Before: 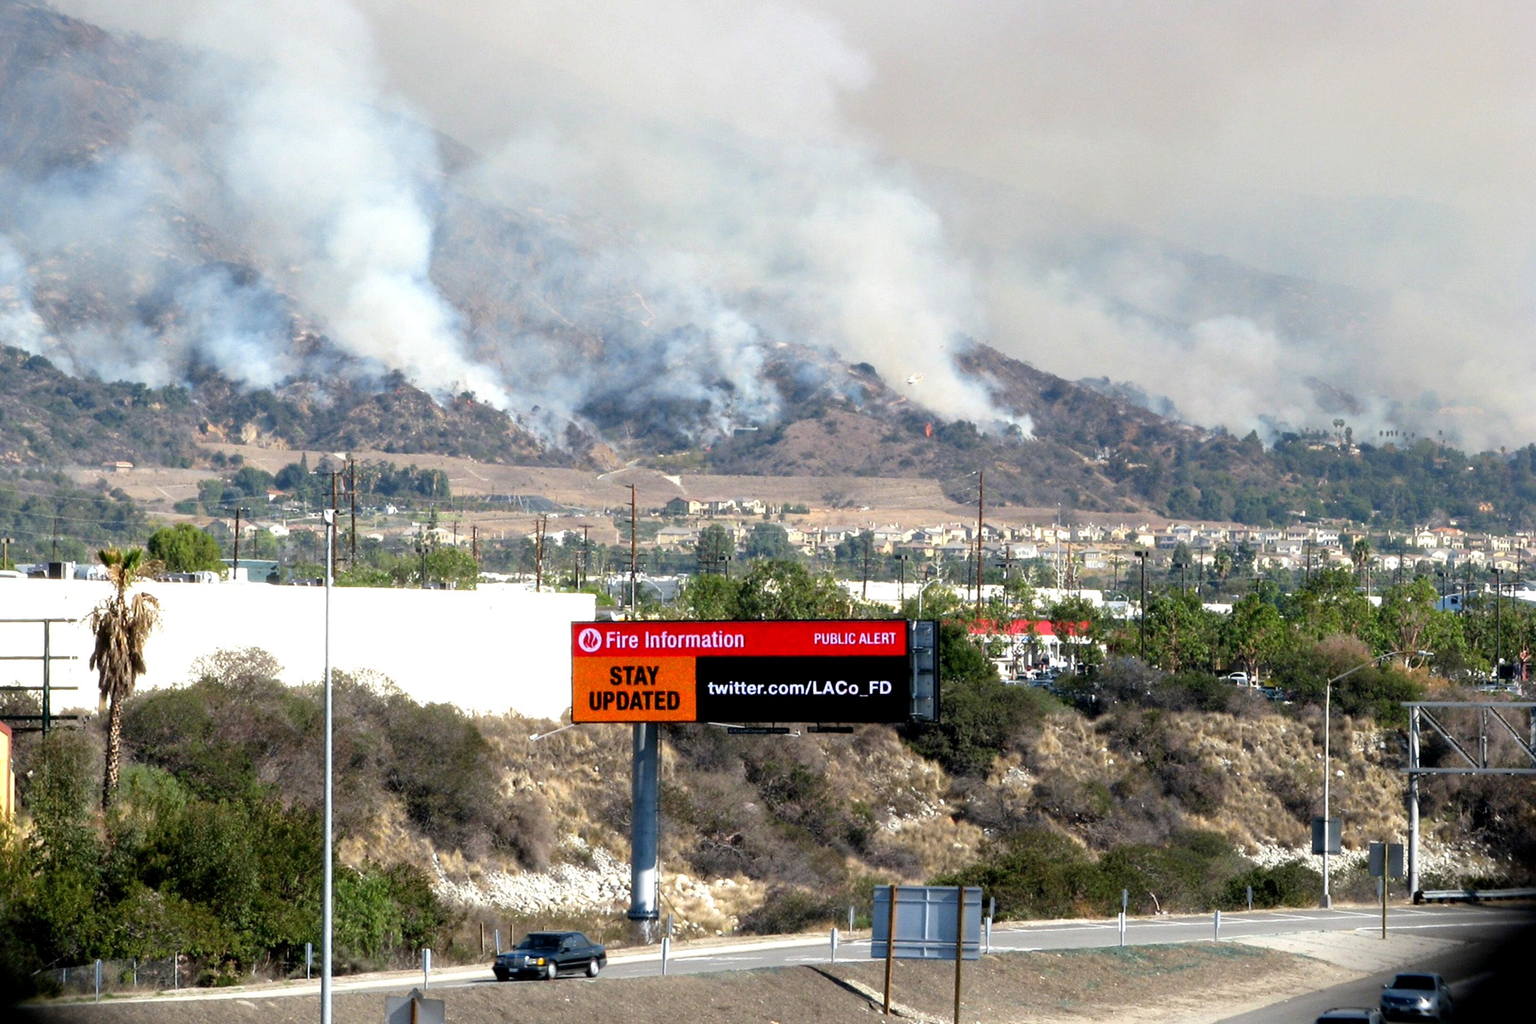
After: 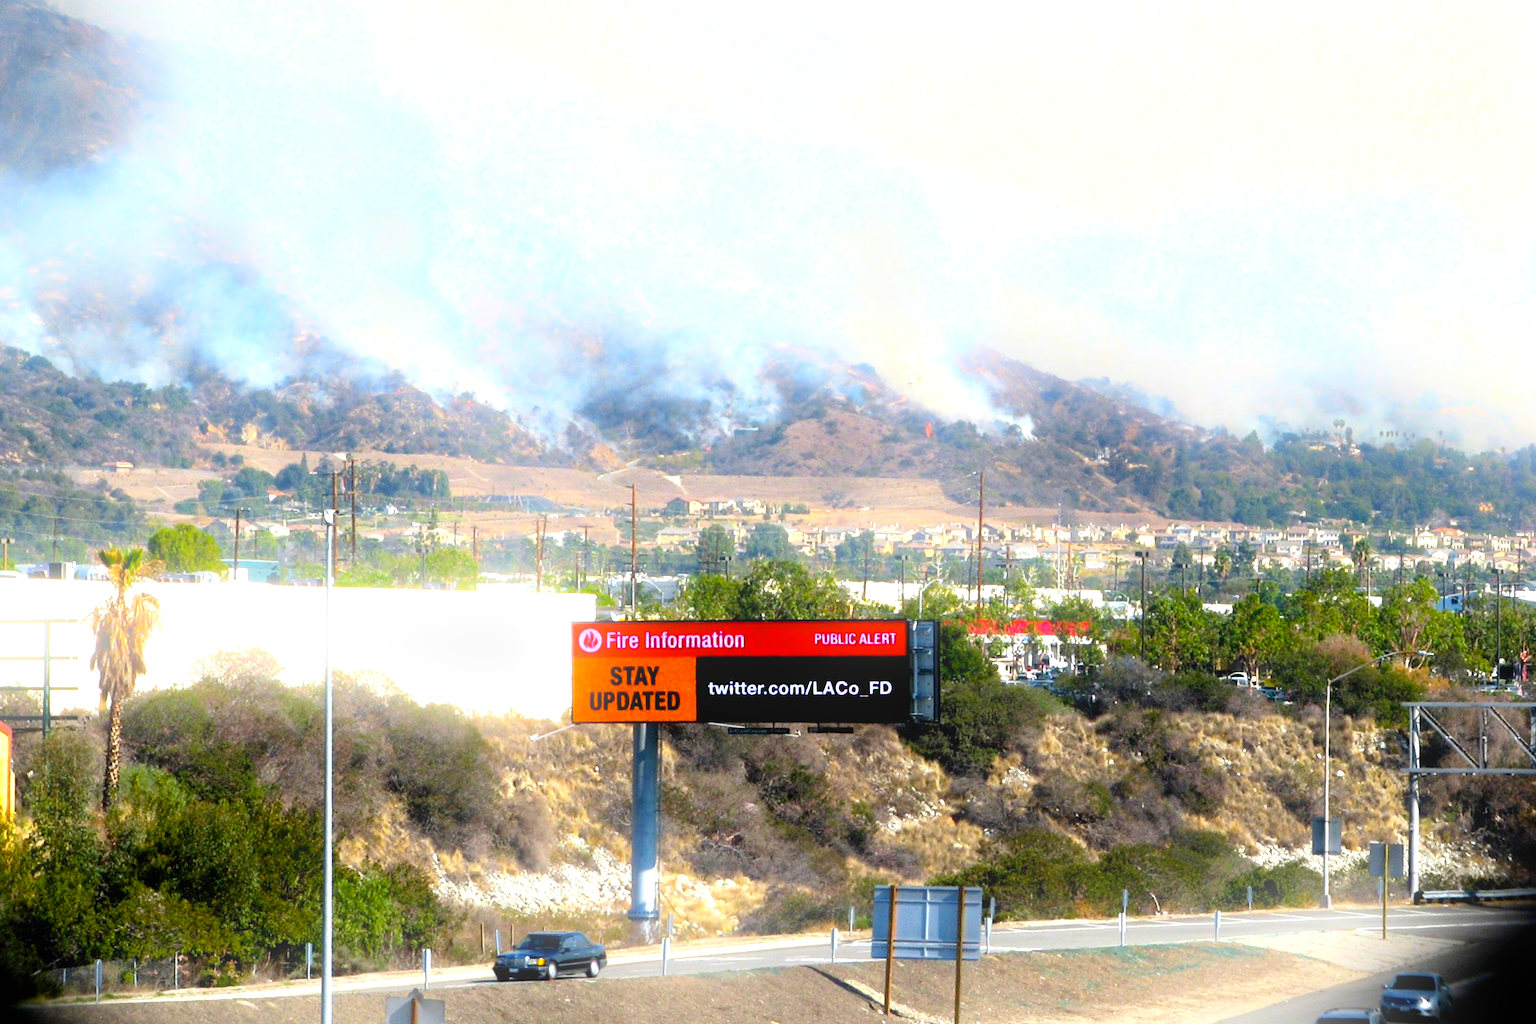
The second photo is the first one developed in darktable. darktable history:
color balance rgb: perceptual saturation grading › global saturation 36%, perceptual brilliance grading › global brilliance 10%, global vibrance 20%
bloom: on, module defaults
